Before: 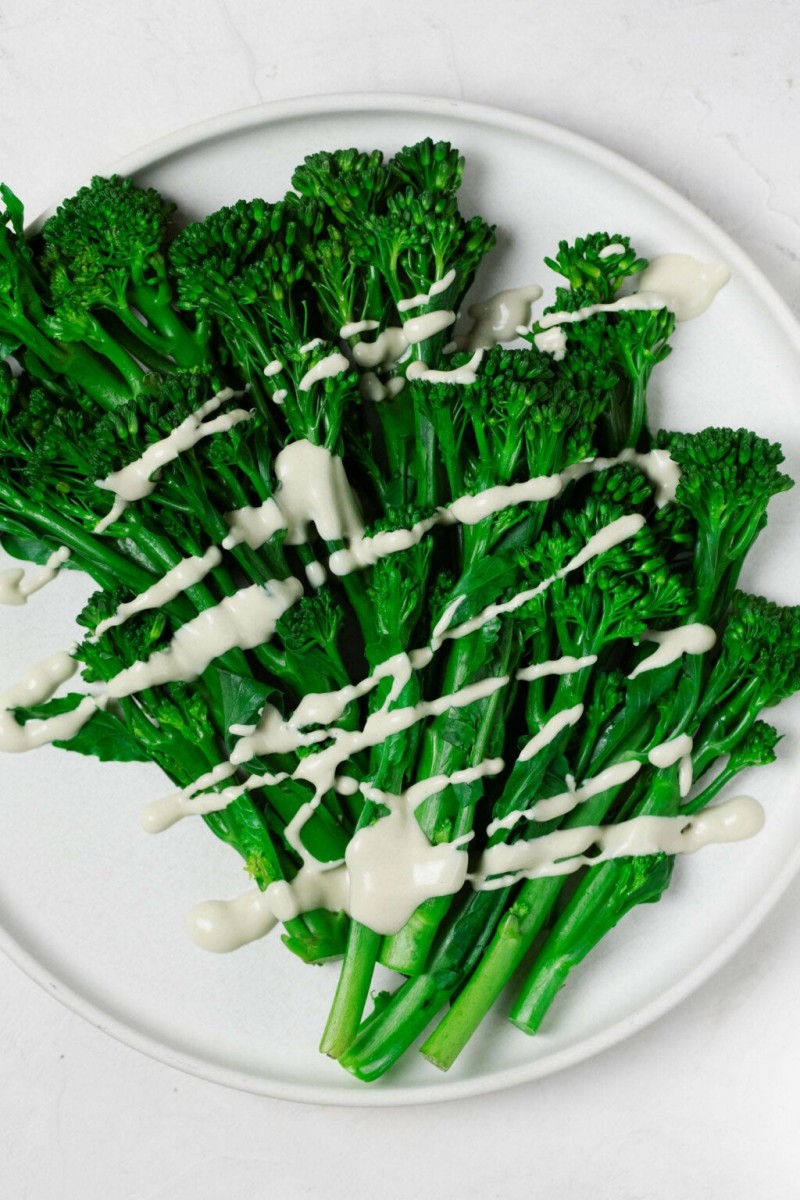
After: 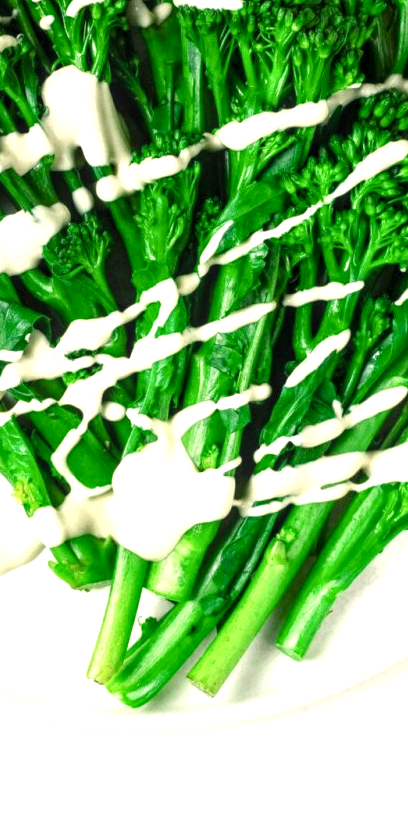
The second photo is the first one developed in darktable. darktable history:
exposure: black level correction 0.001, exposure 1.133 EV, compensate highlight preservation false
color balance rgb: shadows lift › chroma 2.006%, shadows lift › hue 247.38°, highlights gain › chroma 3.088%, highlights gain › hue 77.83°, linear chroma grading › shadows 31.641%, linear chroma grading › global chroma -1.63%, linear chroma grading › mid-tones 3.796%, perceptual saturation grading › global saturation -3.587%, perceptual saturation grading › shadows -1.272%
local contrast: on, module defaults
crop and rotate: left 29.189%, top 31.176%, right 19.802%
